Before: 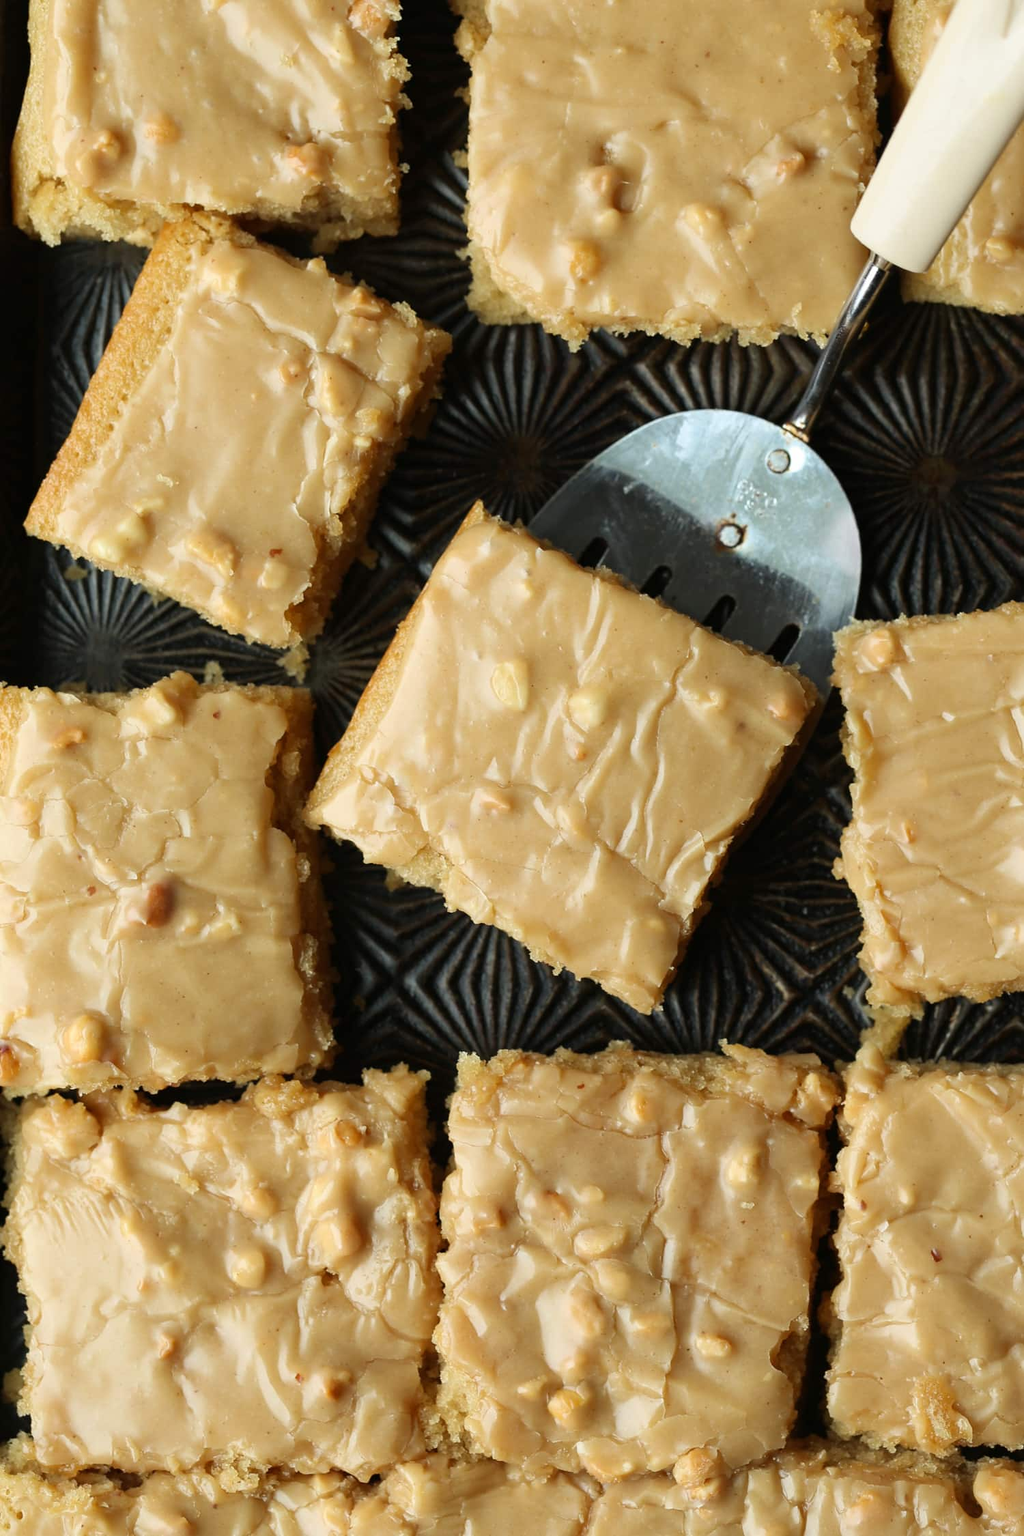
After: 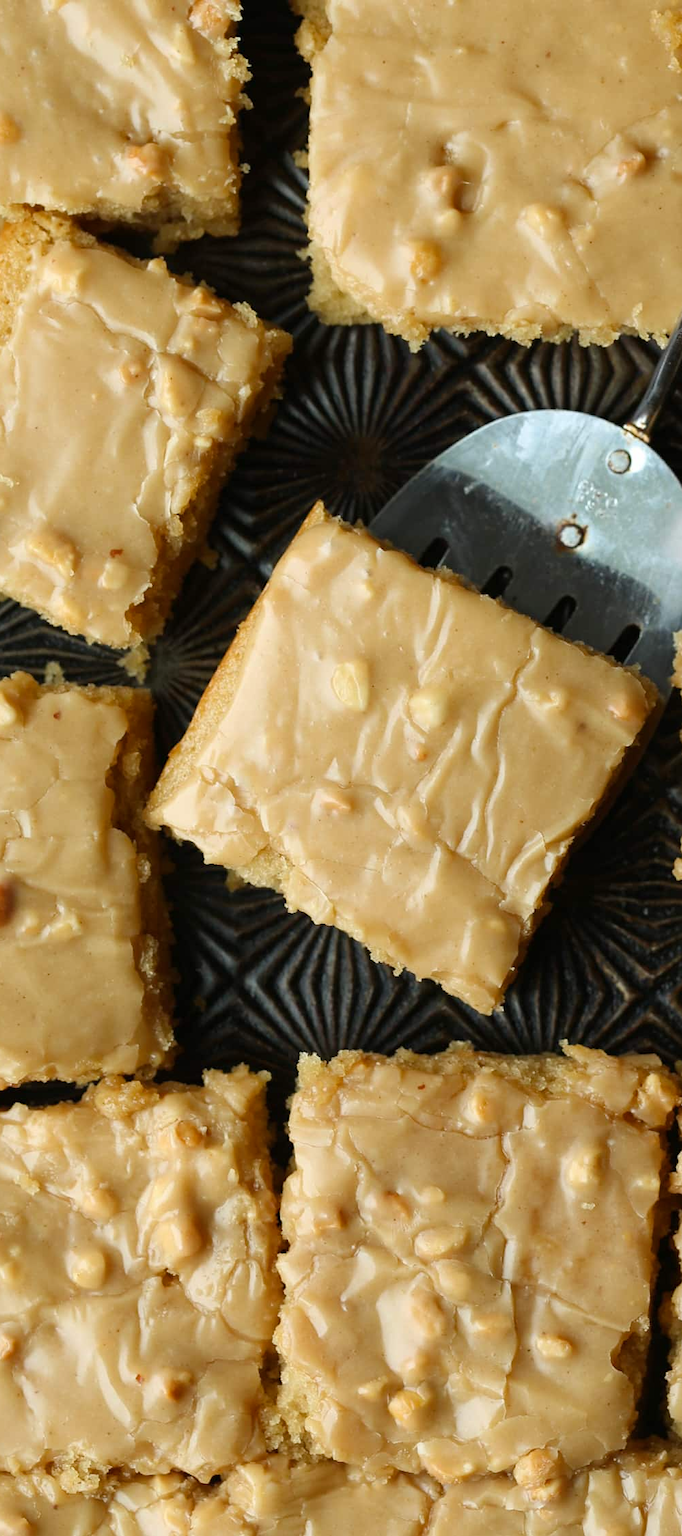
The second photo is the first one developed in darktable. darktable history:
color balance rgb: linear chroma grading › global chroma 8.626%, perceptual saturation grading › global saturation -2.125%, perceptual saturation grading › highlights -7.361%, perceptual saturation grading › mid-tones 8.038%, perceptual saturation grading › shadows 5.031%
crop and rotate: left 15.625%, right 17.757%
